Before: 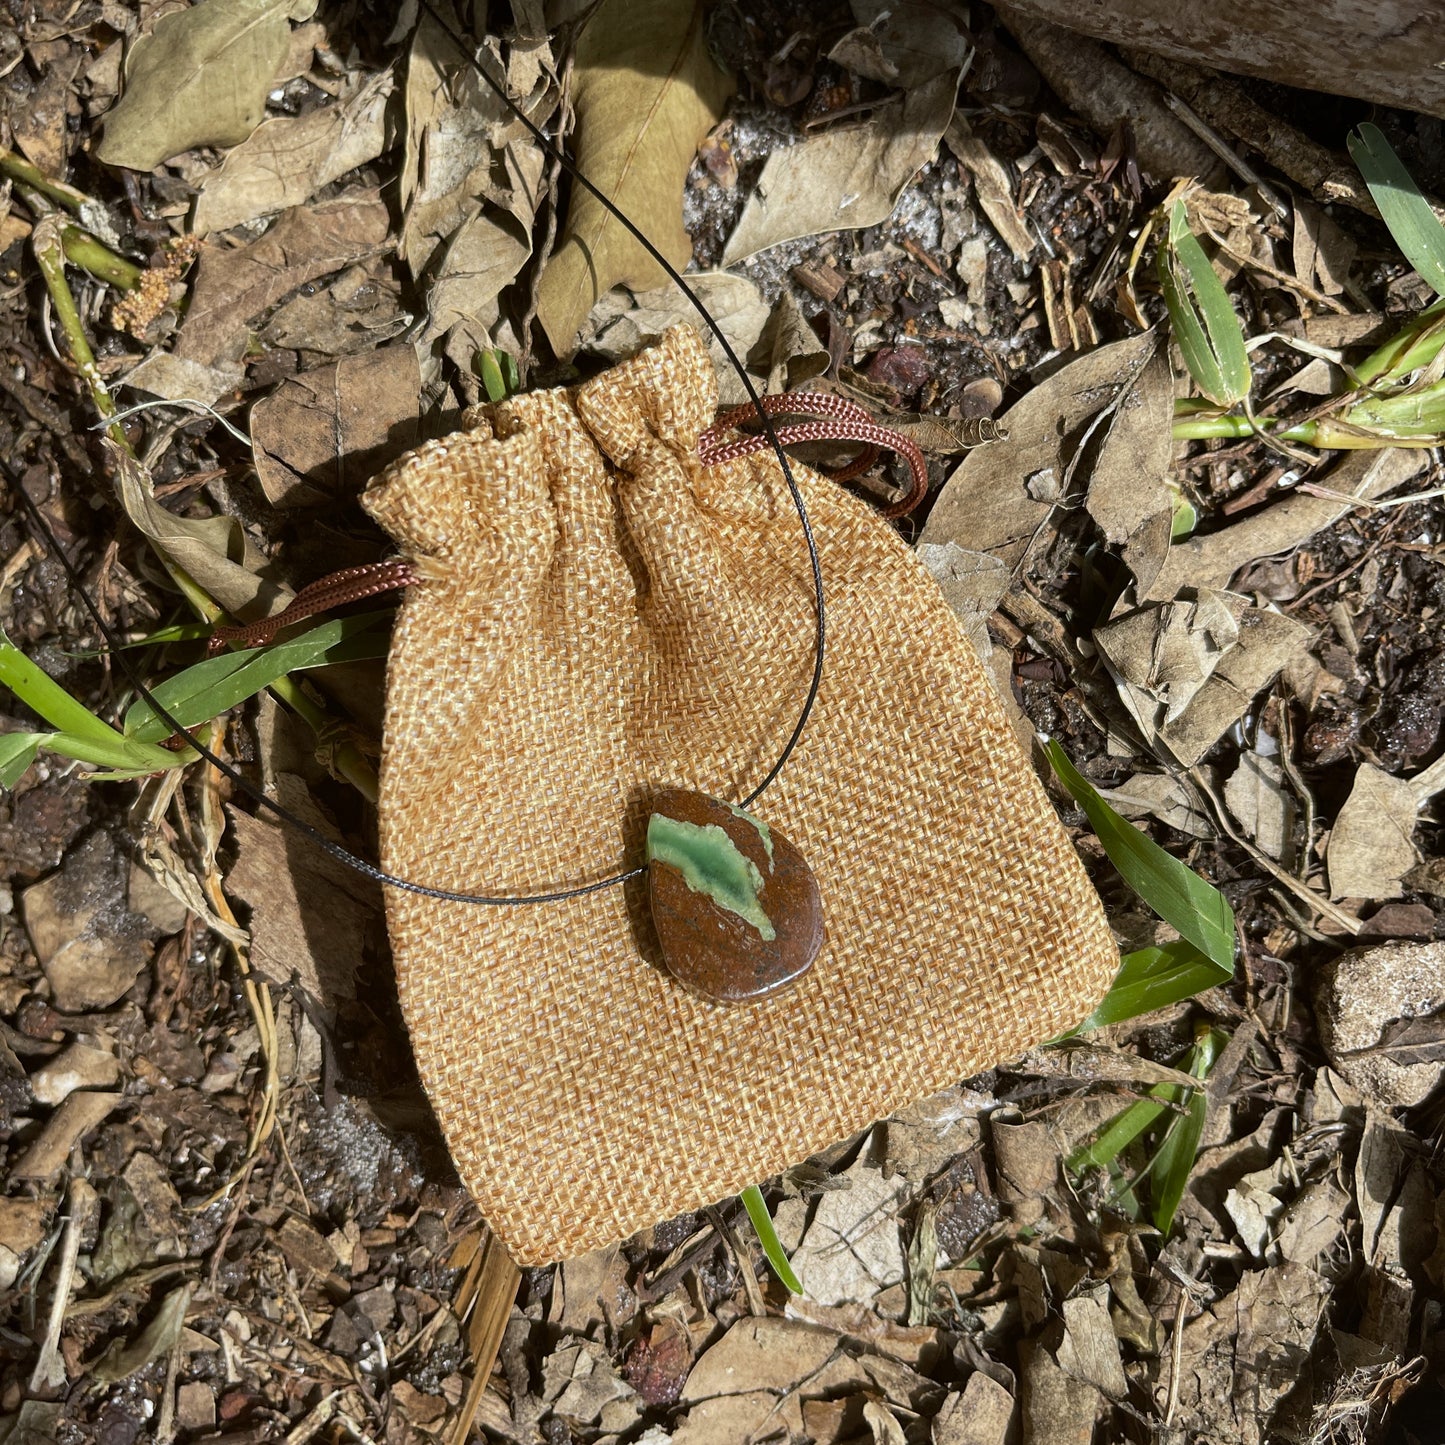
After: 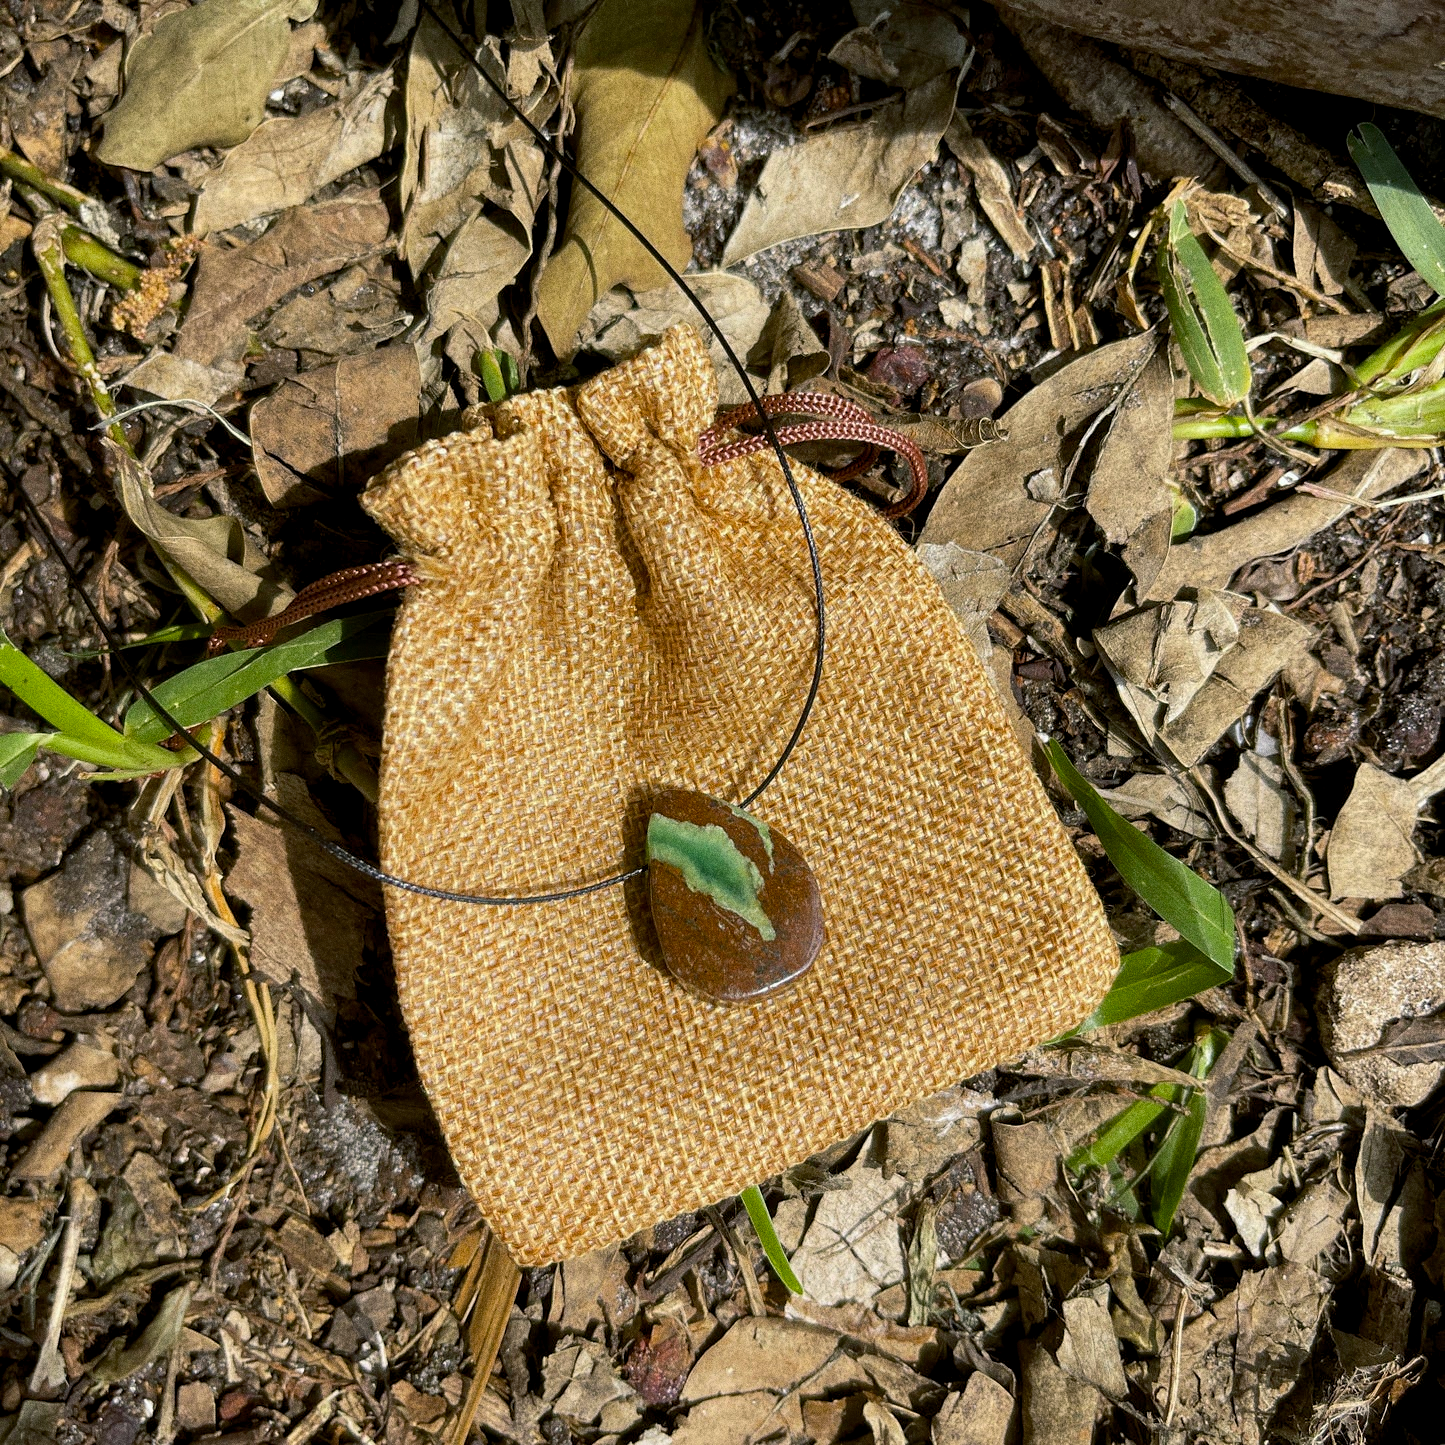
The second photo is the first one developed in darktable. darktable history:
color balance rgb: shadows lift › chroma 2%, shadows lift › hue 217.2°, power › hue 60°, highlights gain › chroma 1%, highlights gain › hue 69.6°, global offset › luminance -0.5%, perceptual saturation grading › global saturation 15%, global vibrance 15%
grain: coarseness 0.09 ISO, strength 40%
